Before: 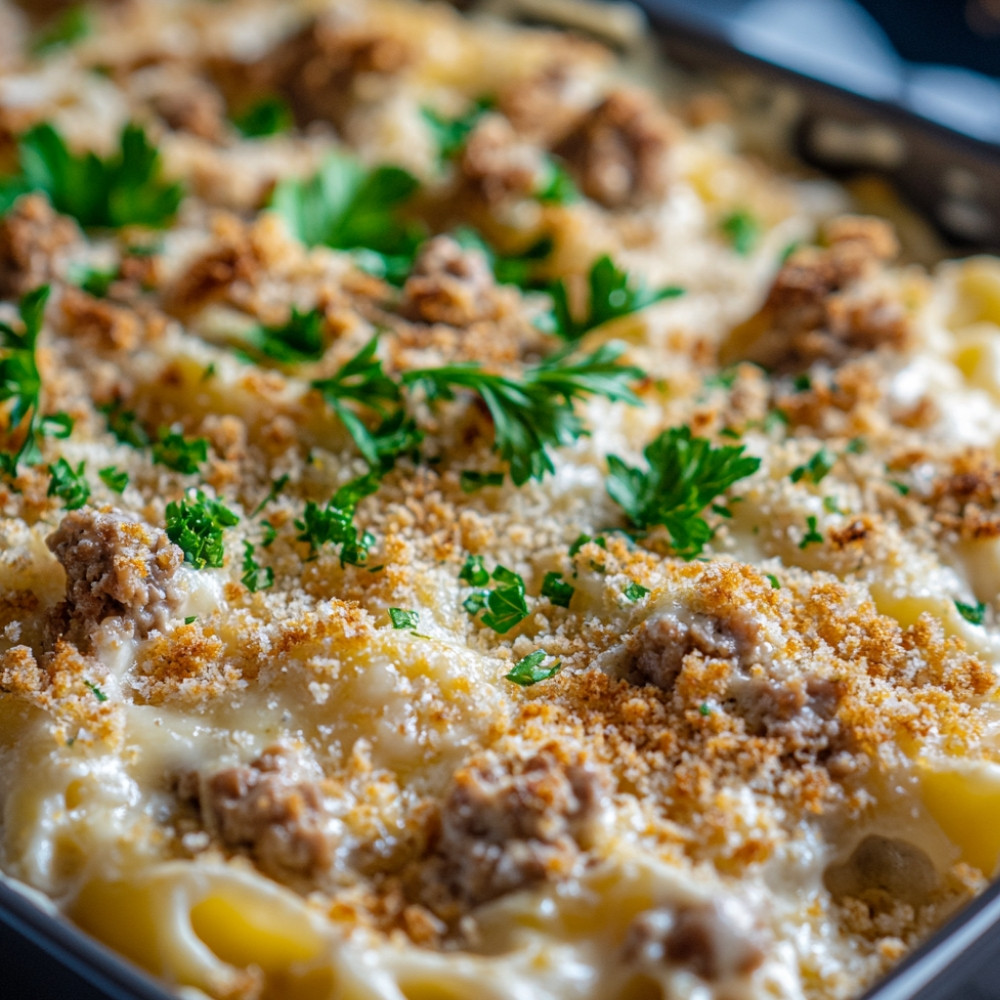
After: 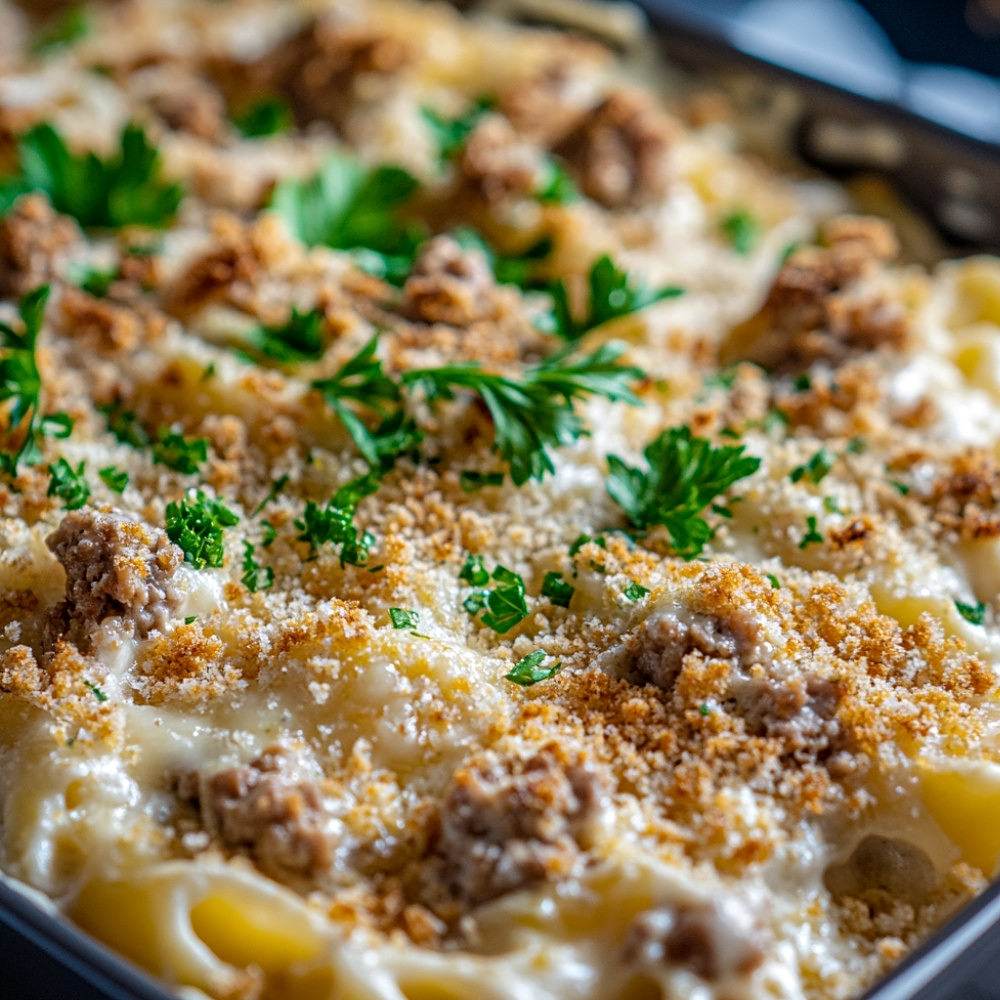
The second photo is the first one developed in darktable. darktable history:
contrast equalizer: octaves 7, y [[0.502, 0.505, 0.512, 0.529, 0.564, 0.588], [0.5 ×6], [0.502, 0.505, 0.512, 0.529, 0.564, 0.588], [0, 0.001, 0.001, 0.004, 0.008, 0.011], [0, 0.001, 0.001, 0.004, 0.008, 0.011]]
